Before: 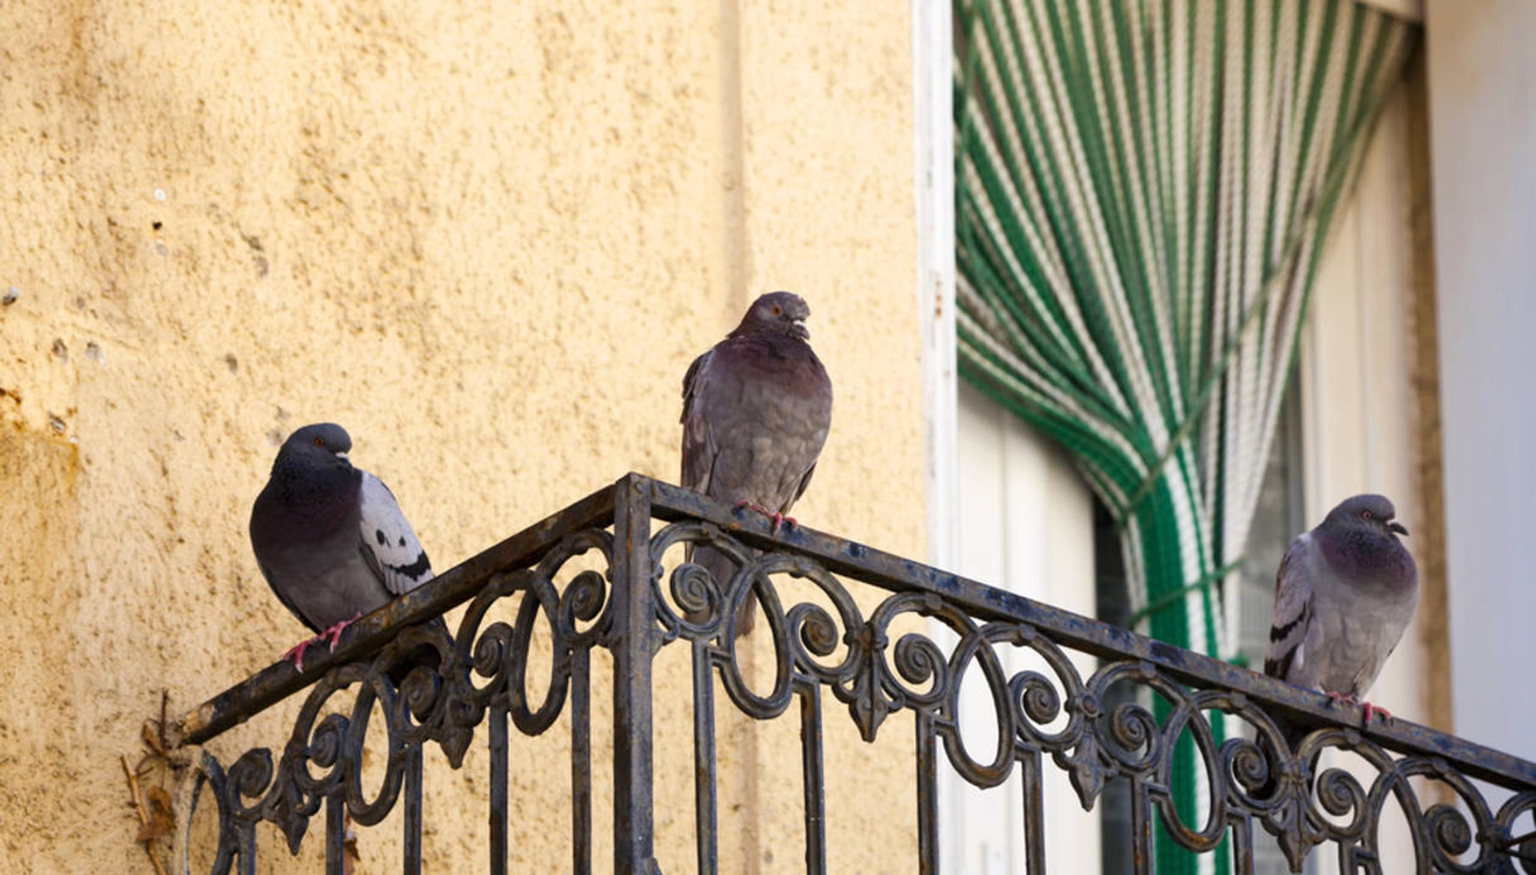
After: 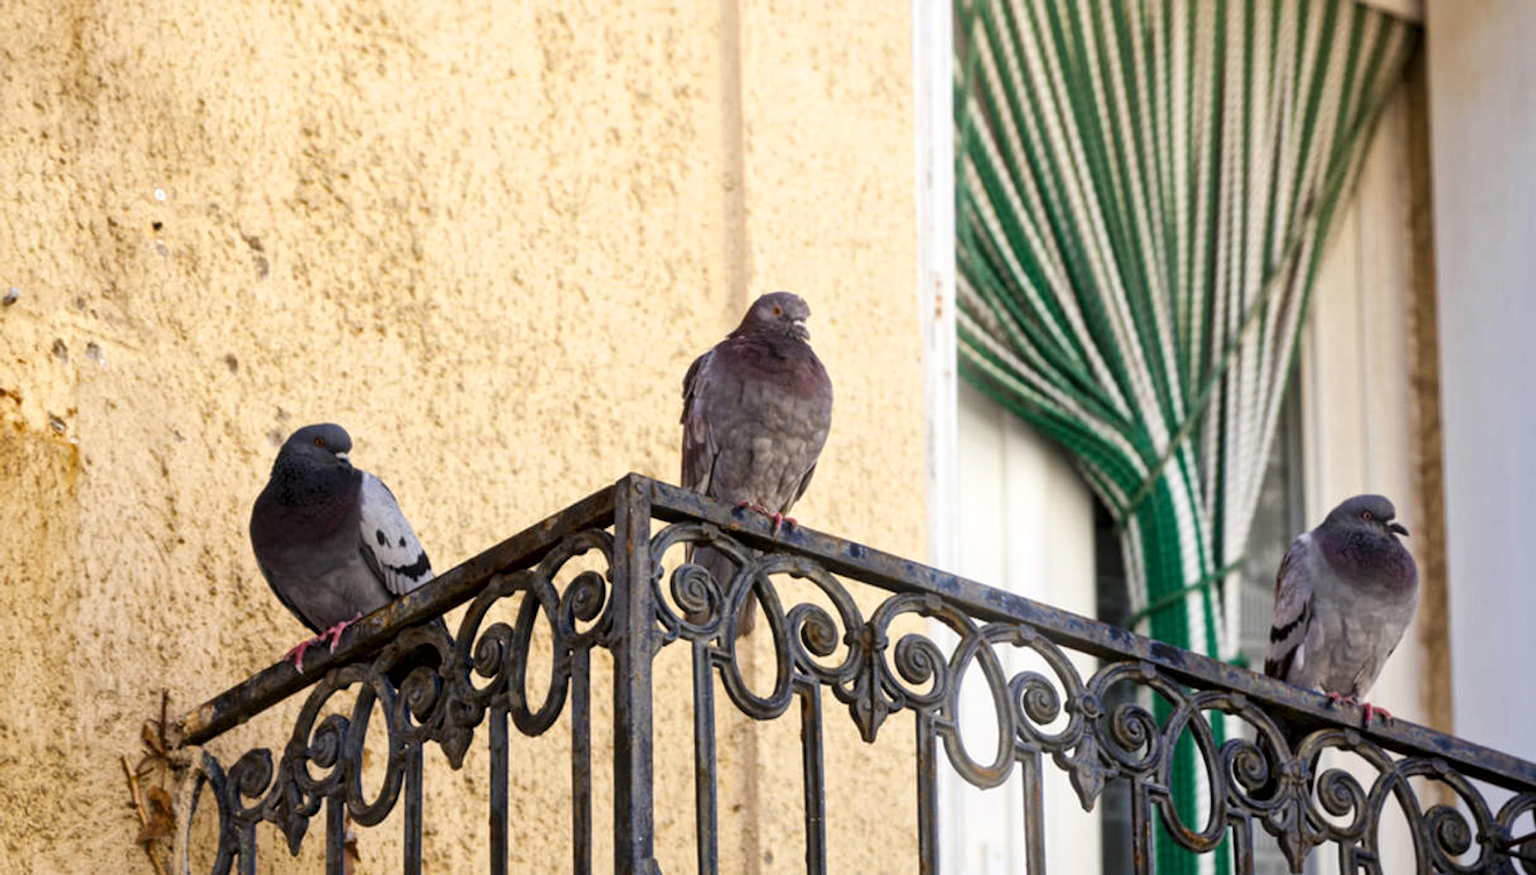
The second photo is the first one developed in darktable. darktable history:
local contrast: mode bilateral grid, contrast 20, coarseness 20, detail 150%, midtone range 0.2
bloom: size 9%, threshold 100%, strength 7%
